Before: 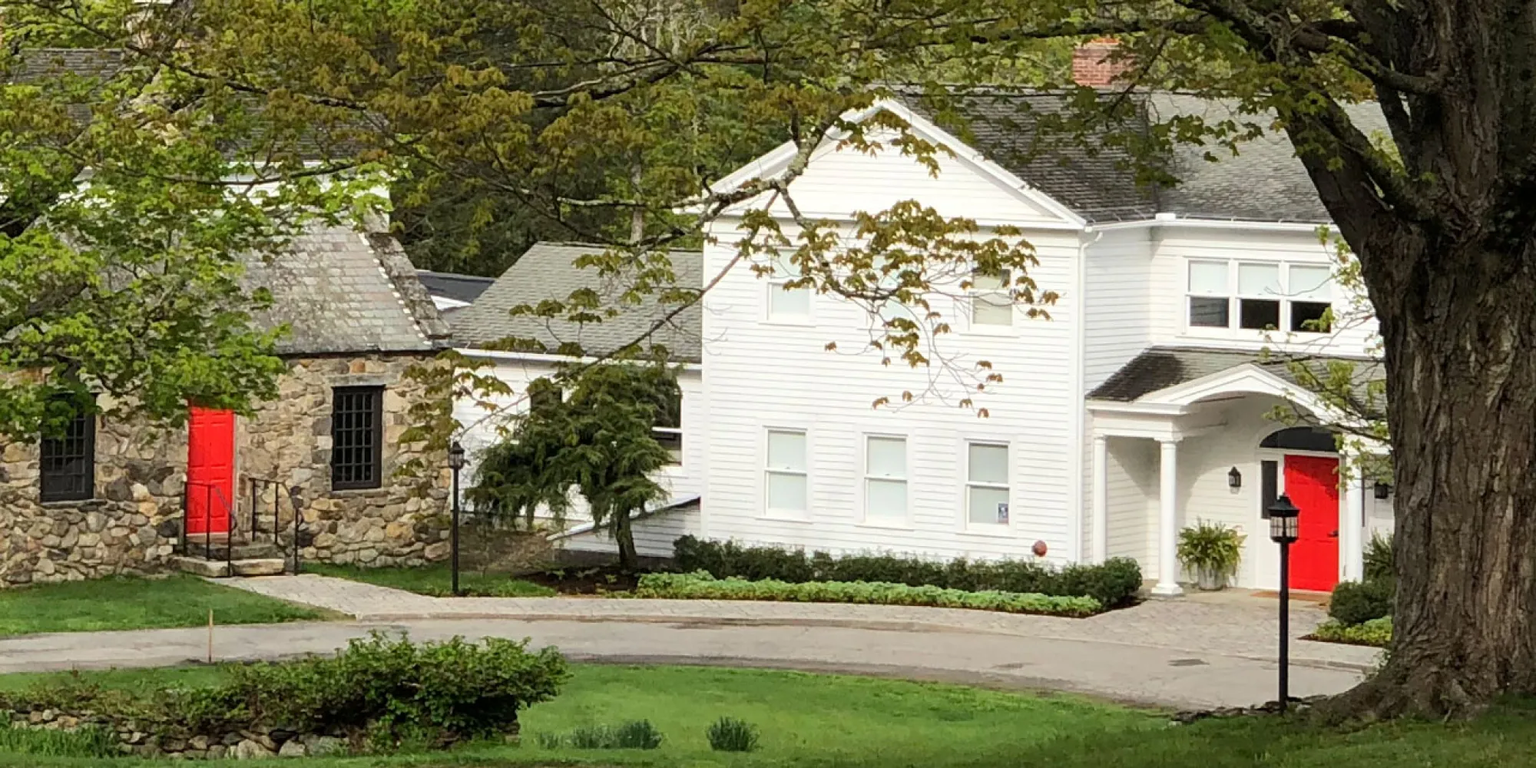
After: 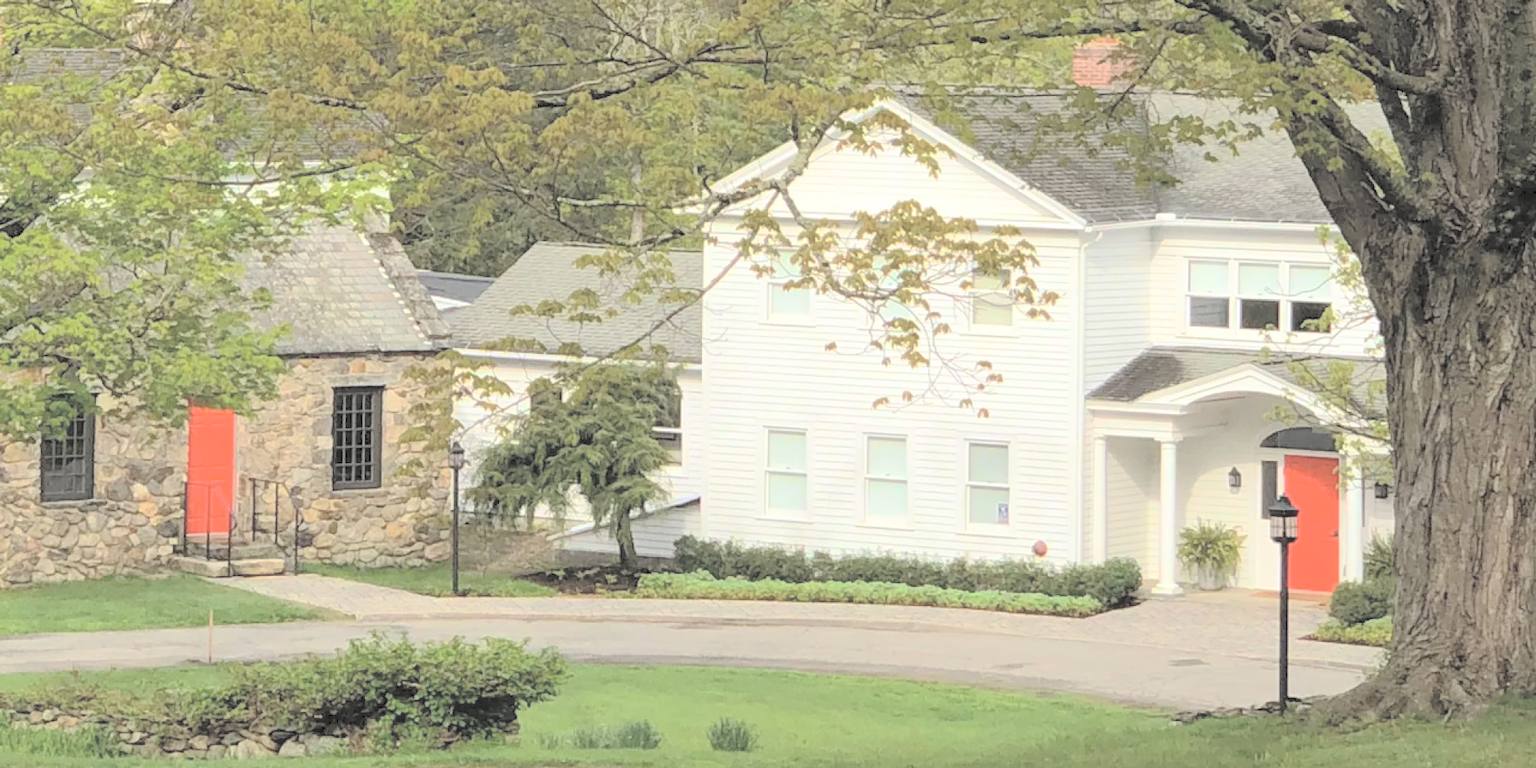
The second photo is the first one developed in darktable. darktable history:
base curve: curves: ch0 [(0, 0) (0.595, 0.418) (1, 1)], preserve colors none
contrast brightness saturation: brightness 1
